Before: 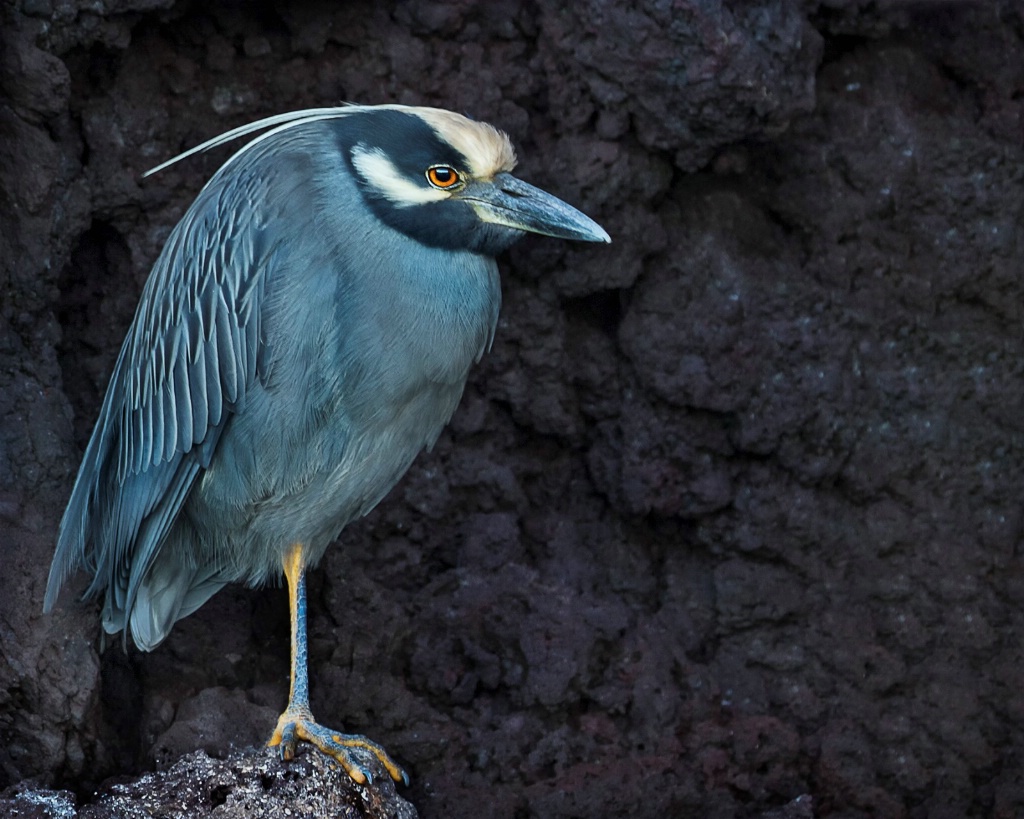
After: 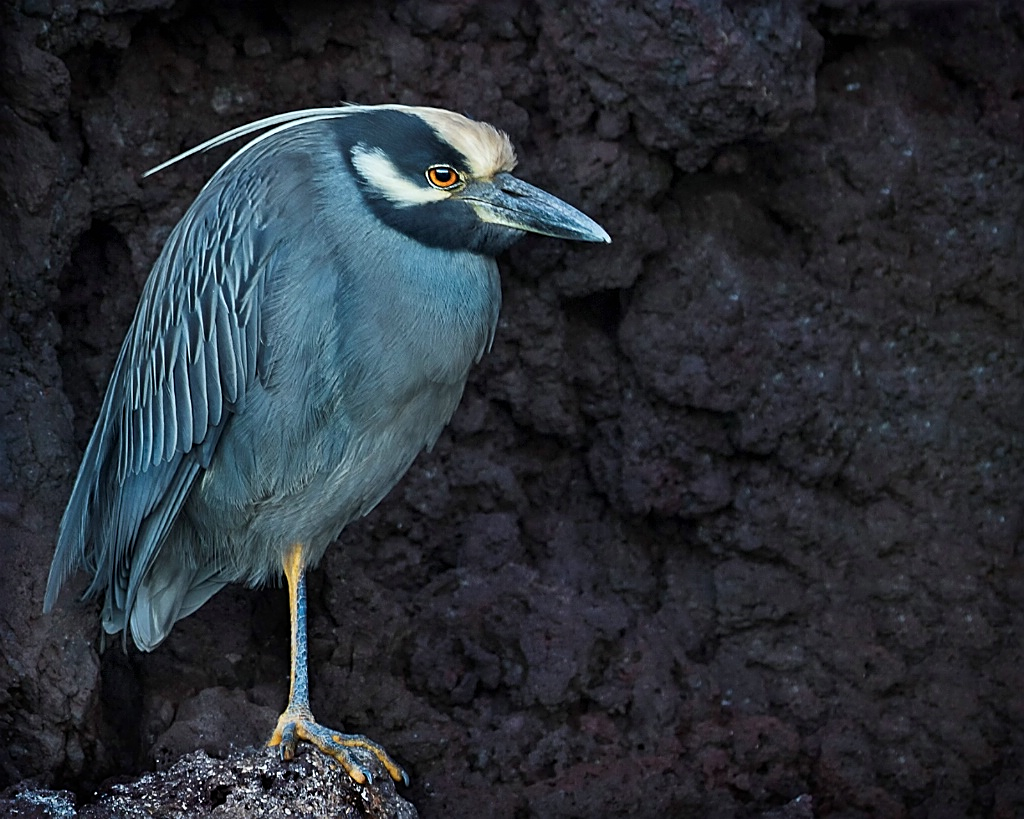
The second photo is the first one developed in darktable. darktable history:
sharpen: on, module defaults
vignetting: fall-off radius 60.79%, saturation 0.371
